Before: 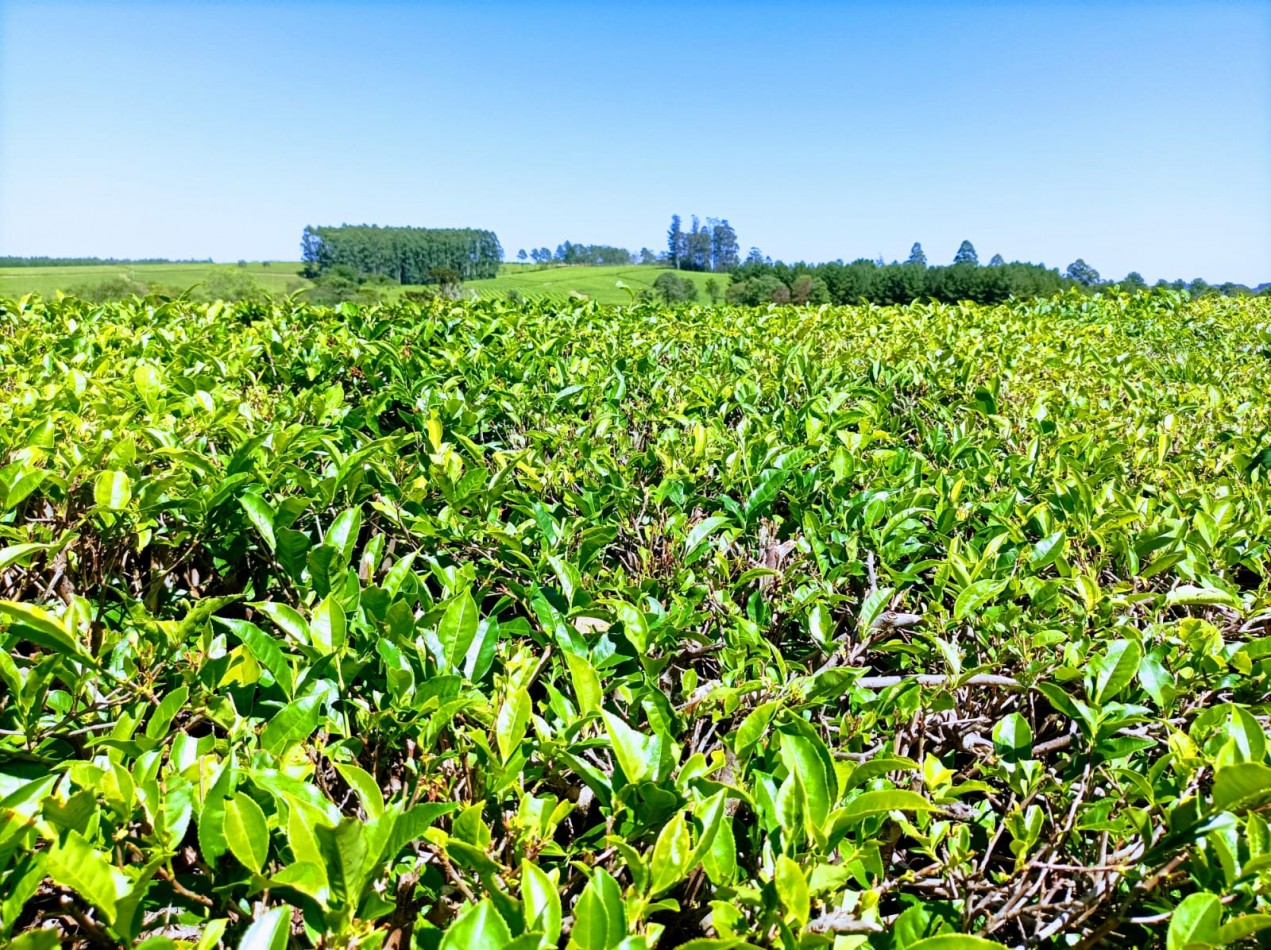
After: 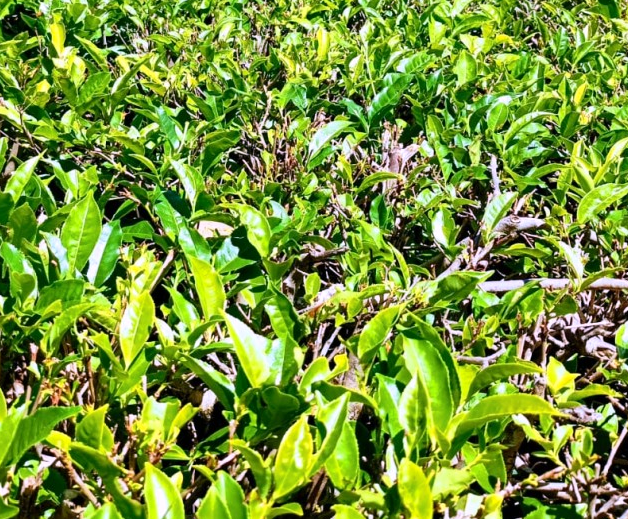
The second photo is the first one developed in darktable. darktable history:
white balance: red 1.05, blue 1.072
contrast brightness saturation: contrast 0.1, brightness 0.02, saturation 0.02
crop: left 29.672%, top 41.786%, right 20.851%, bottom 3.487%
